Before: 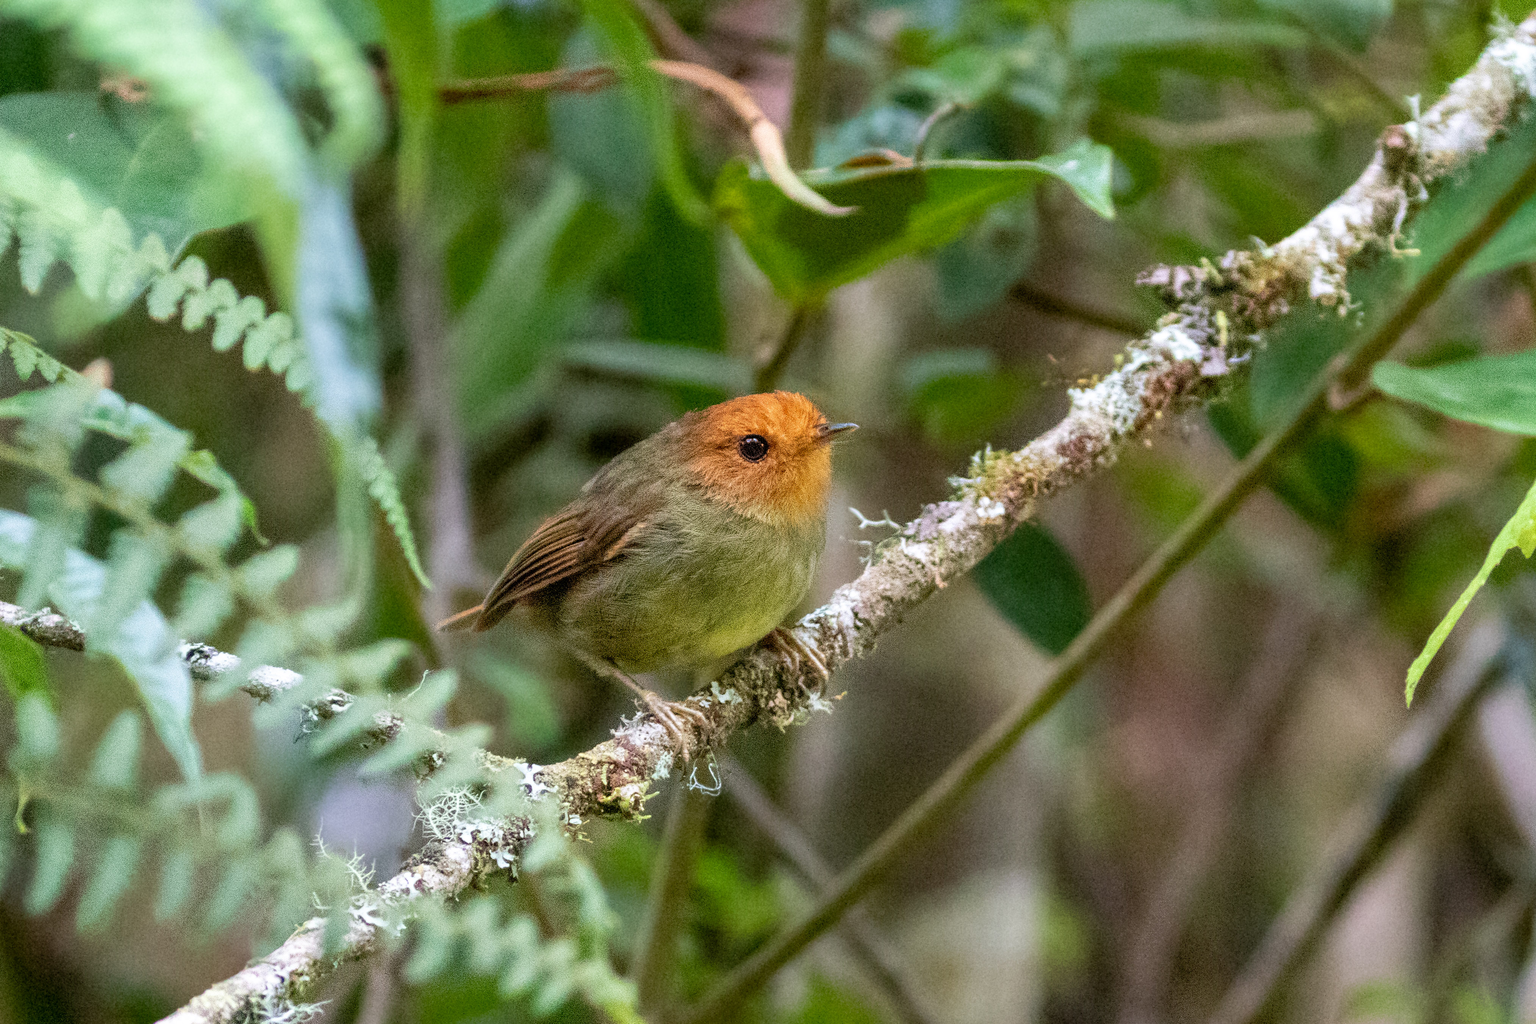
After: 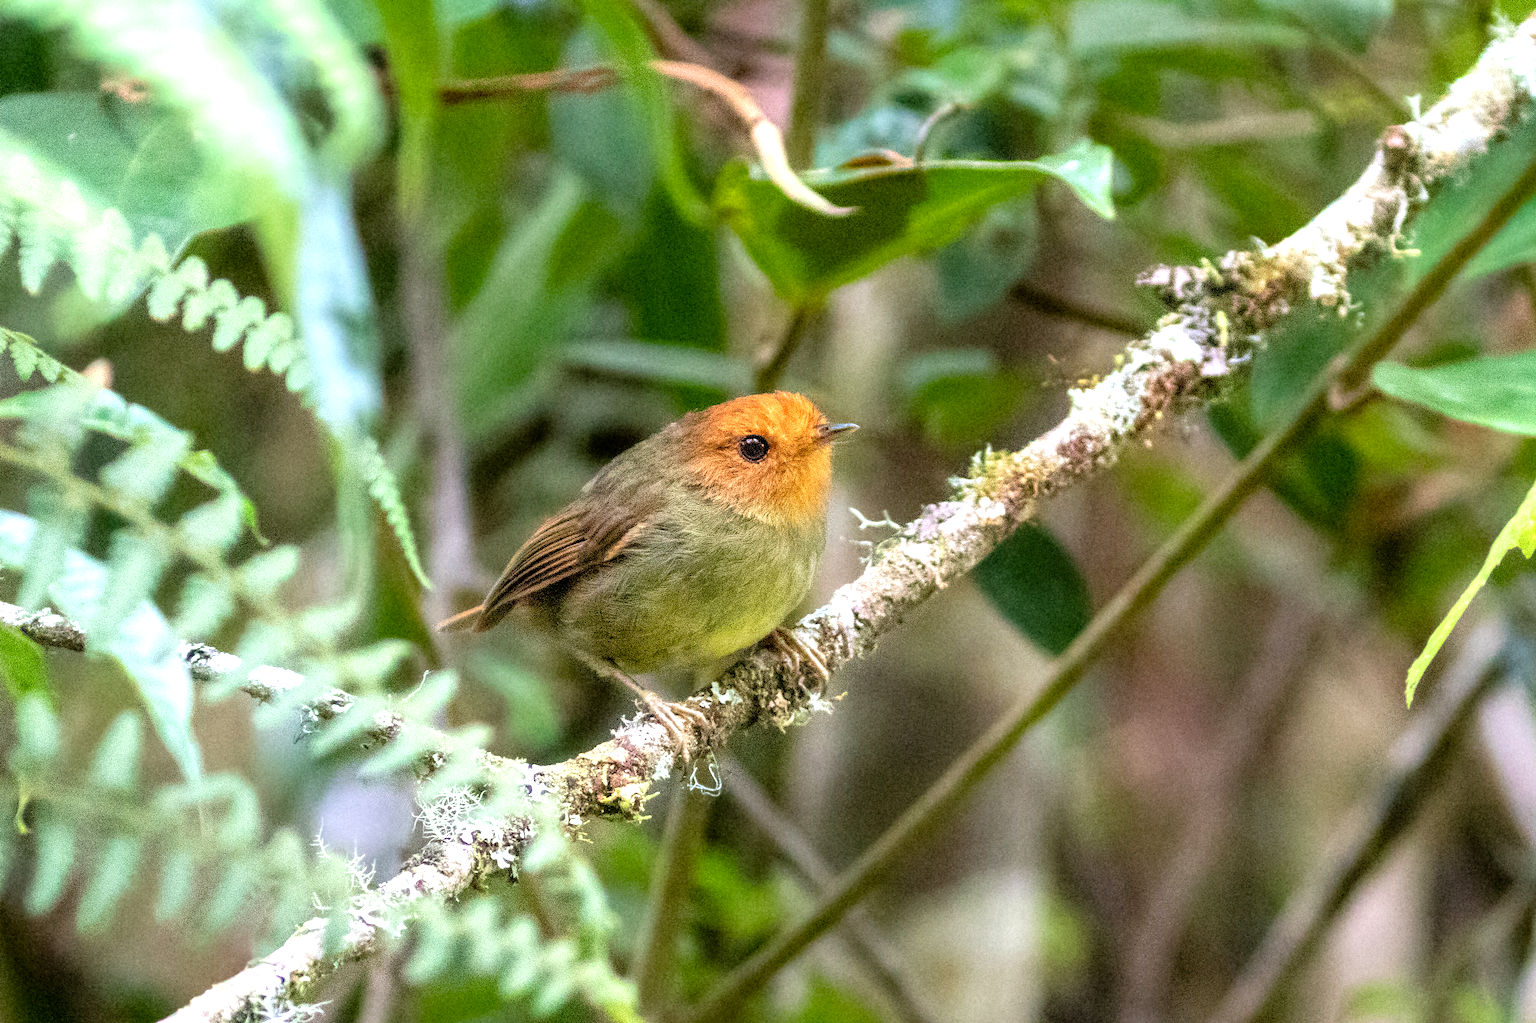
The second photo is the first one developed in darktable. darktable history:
tone equalizer: -8 EV -0.772 EV, -7 EV -0.696 EV, -6 EV -0.586 EV, -5 EV -0.38 EV, -3 EV 0.389 EV, -2 EV 0.6 EV, -1 EV 0.698 EV, +0 EV 0.762 EV
color balance rgb: linear chroma grading › global chroma 3.505%, perceptual saturation grading › global saturation 0.562%
crop: bottom 0.057%
